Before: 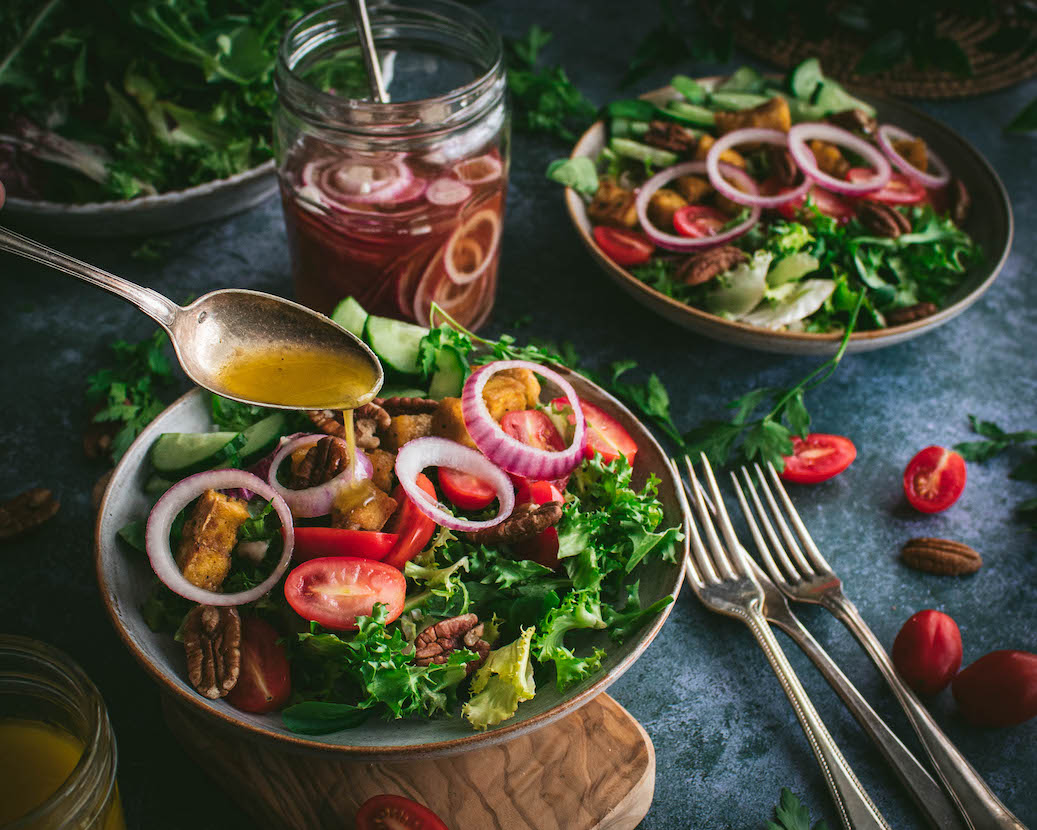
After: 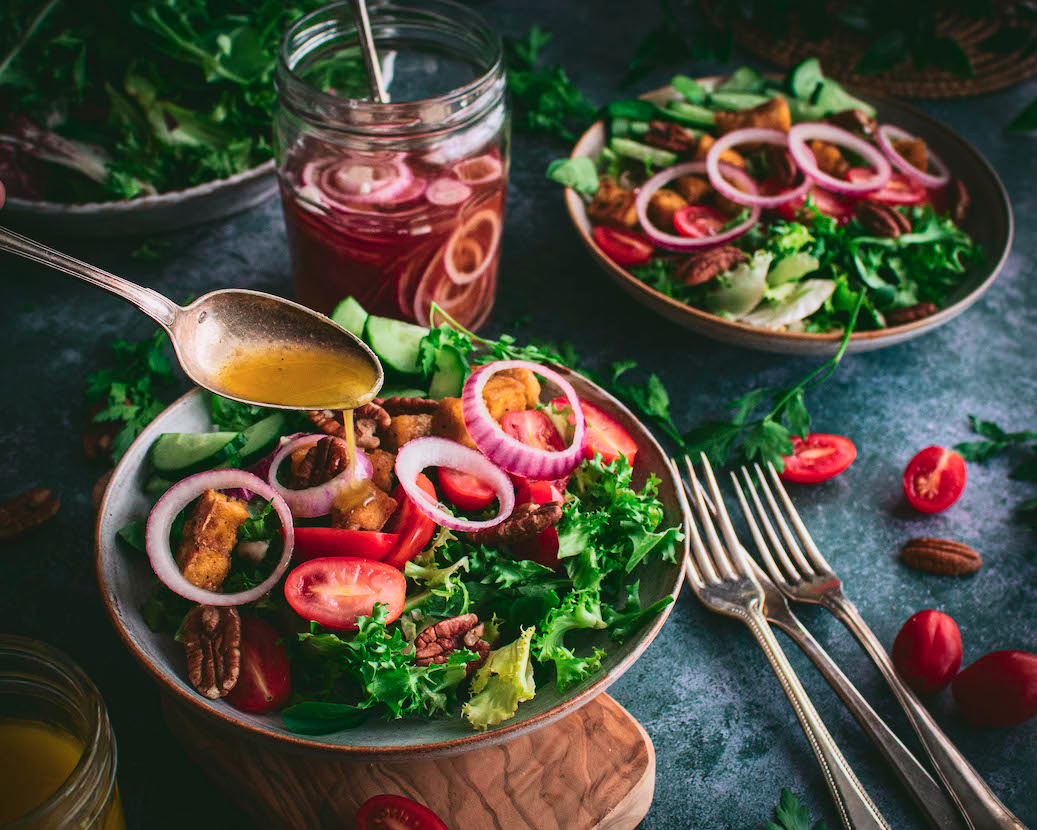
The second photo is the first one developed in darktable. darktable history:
tone curve: curves: ch0 [(0, 0.025) (0.15, 0.143) (0.452, 0.486) (0.751, 0.788) (1, 0.961)]; ch1 [(0, 0) (0.43, 0.408) (0.476, 0.469) (0.497, 0.507) (0.546, 0.571) (0.566, 0.607) (0.62, 0.657) (1, 1)]; ch2 [(0, 0) (0.386, 0.397) (0.505, 0.498) (0.547, 0.546) (0.579, 0.58) (1, 1)], color space Lab, independent channels, preserve colors none
